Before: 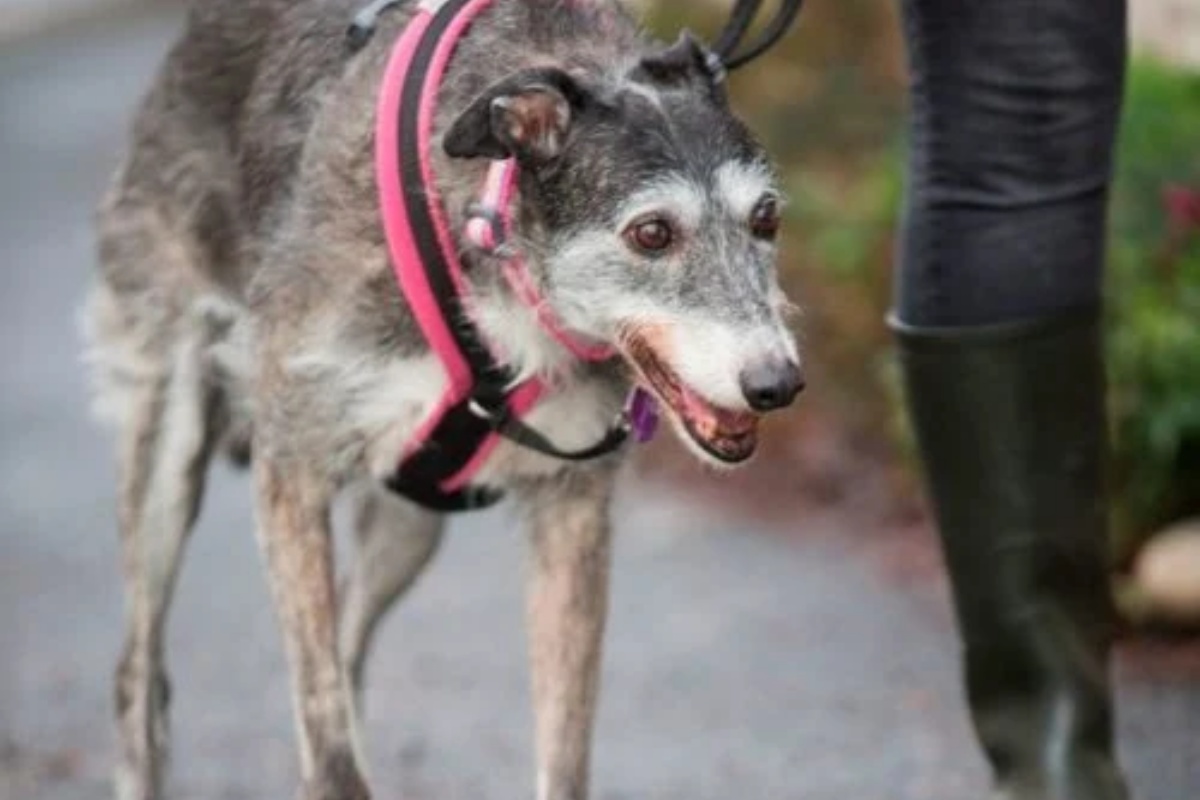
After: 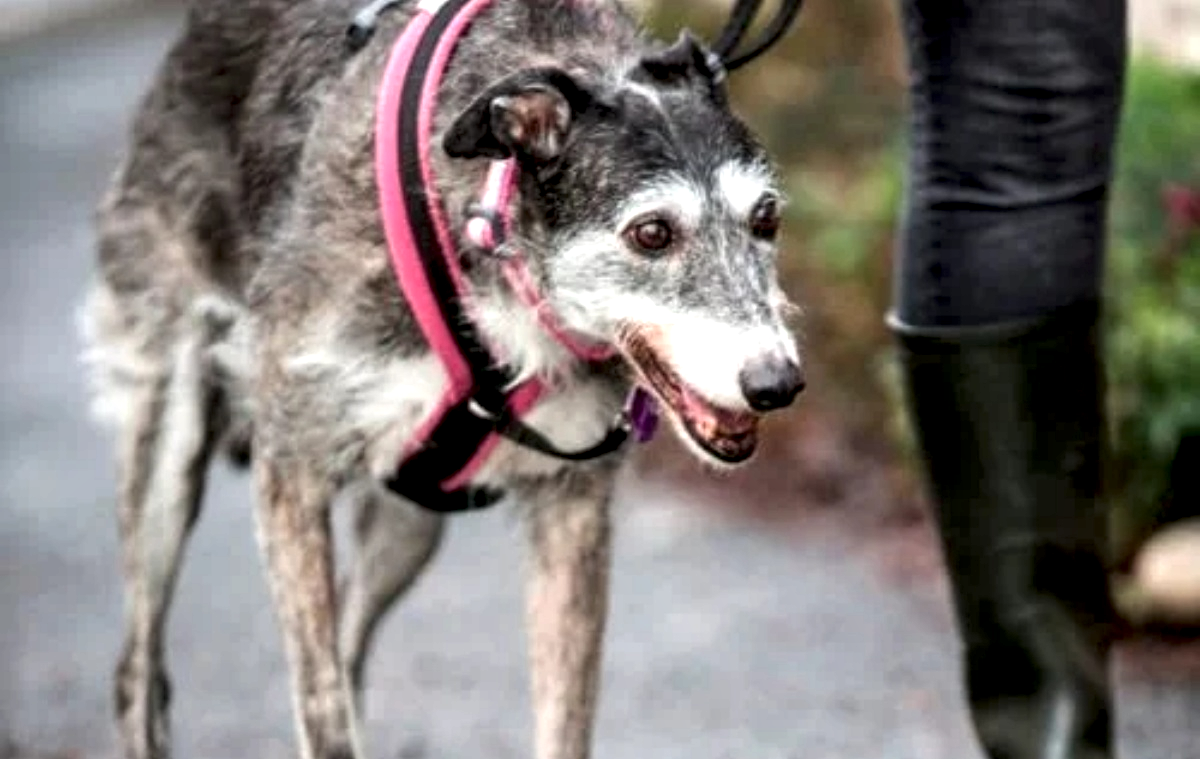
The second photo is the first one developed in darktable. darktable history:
crop and rotate: top 0%, bottom 5.097%
local contrast: highlights 80%, shadows 57%, detail 175%, midtone range 0.602
levels: levels [0, 0.492, 0.984]
